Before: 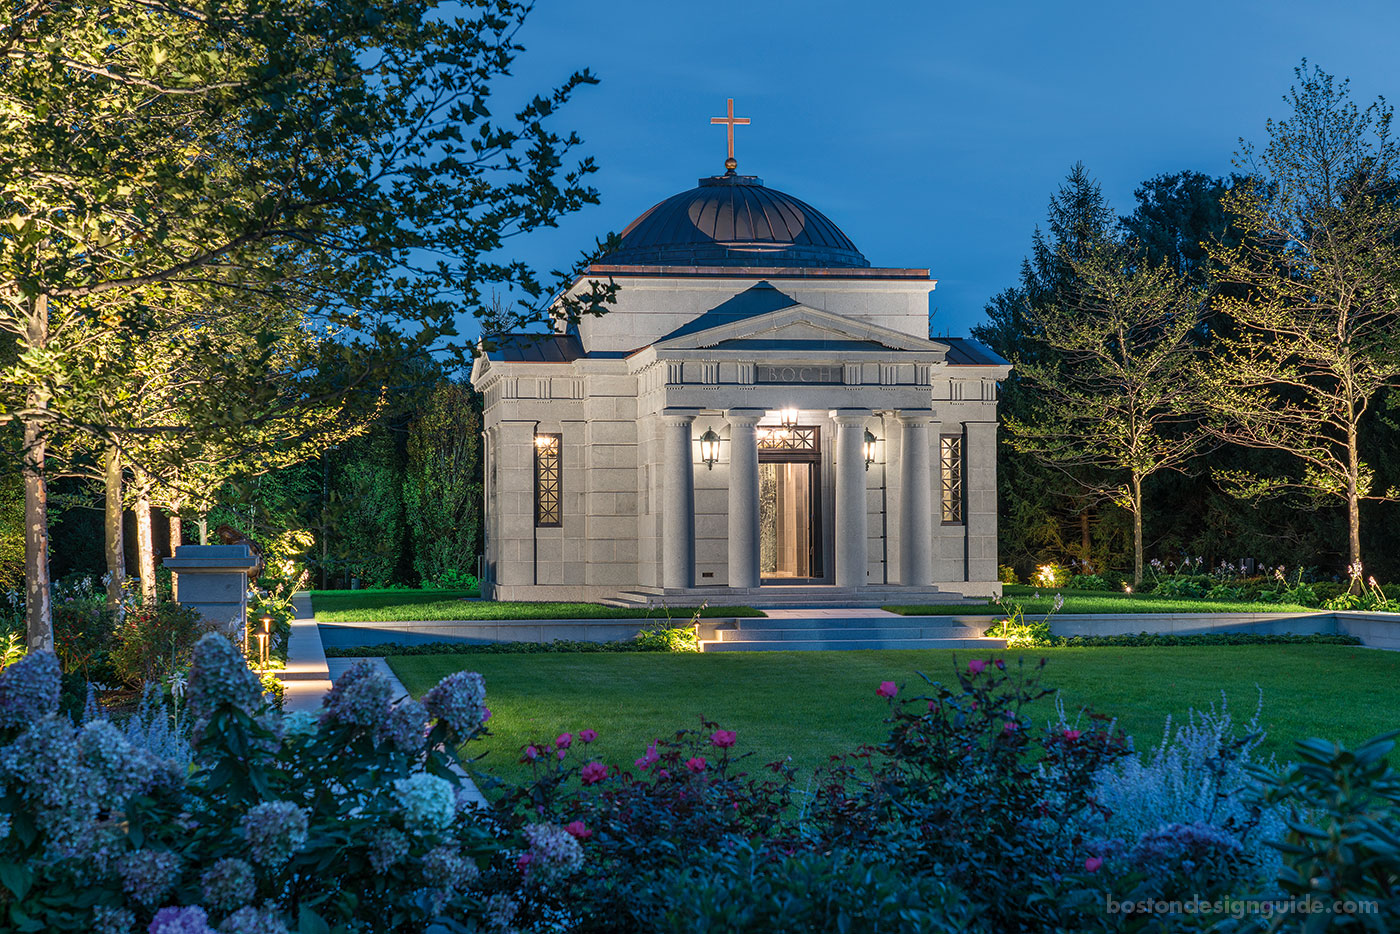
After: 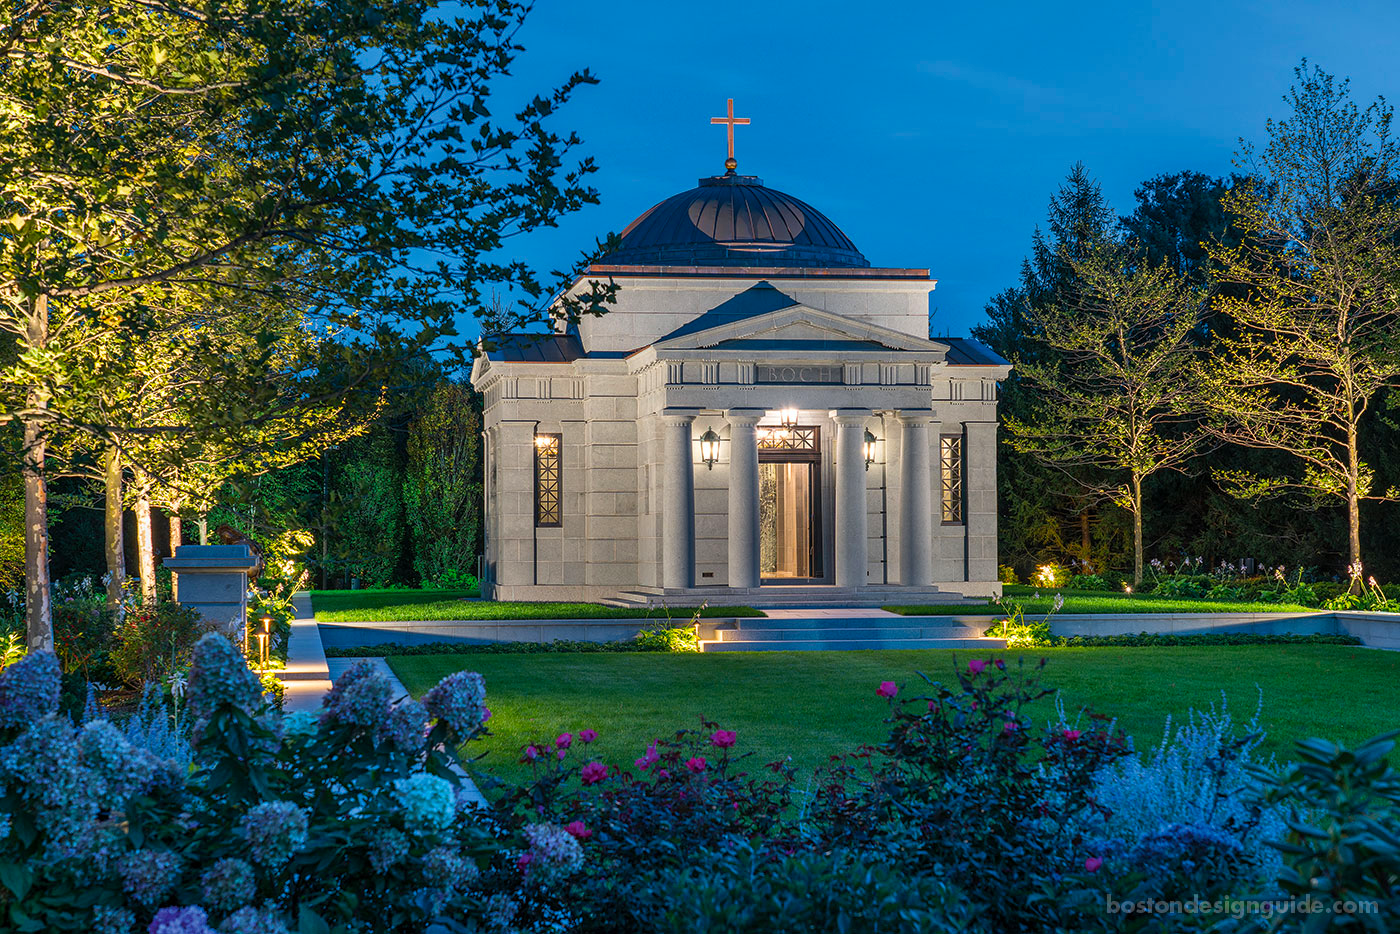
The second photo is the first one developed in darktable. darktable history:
shadows and highlights: shadows 20.77, highlights -81.44, soften with gaussian
color balance rgb: perceptual saturation grading › global saturation 25.912%
local contrast: mode bilateral grid, contrast 9, coarseness 24, detail 111%, midtone range 0.2
